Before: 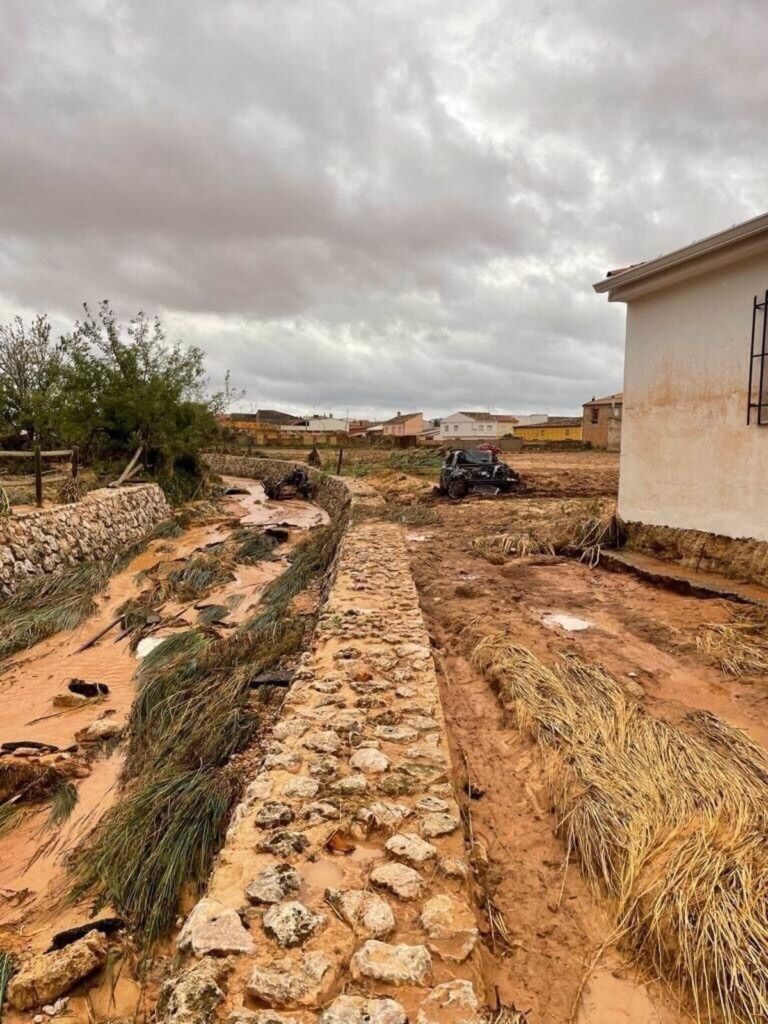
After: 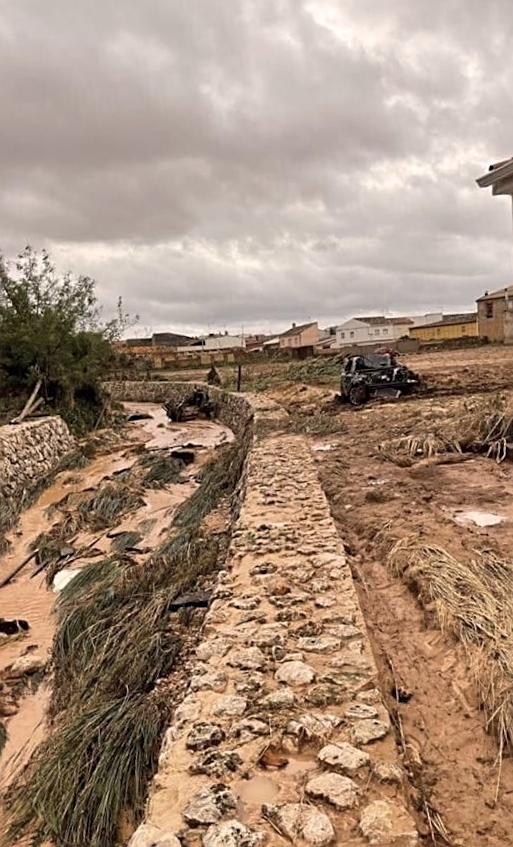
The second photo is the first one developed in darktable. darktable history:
crop and rotate: left 12.673%, right 20.66%
color correction: highlights a* 5.59, highlights b* 5.24, saturation 0.68
sharpen: on, module defaults
rotate and perspective: rotation -5°, crop left 0.05, crop right 0.952, crop top 0.11, crop bottom 0.89
